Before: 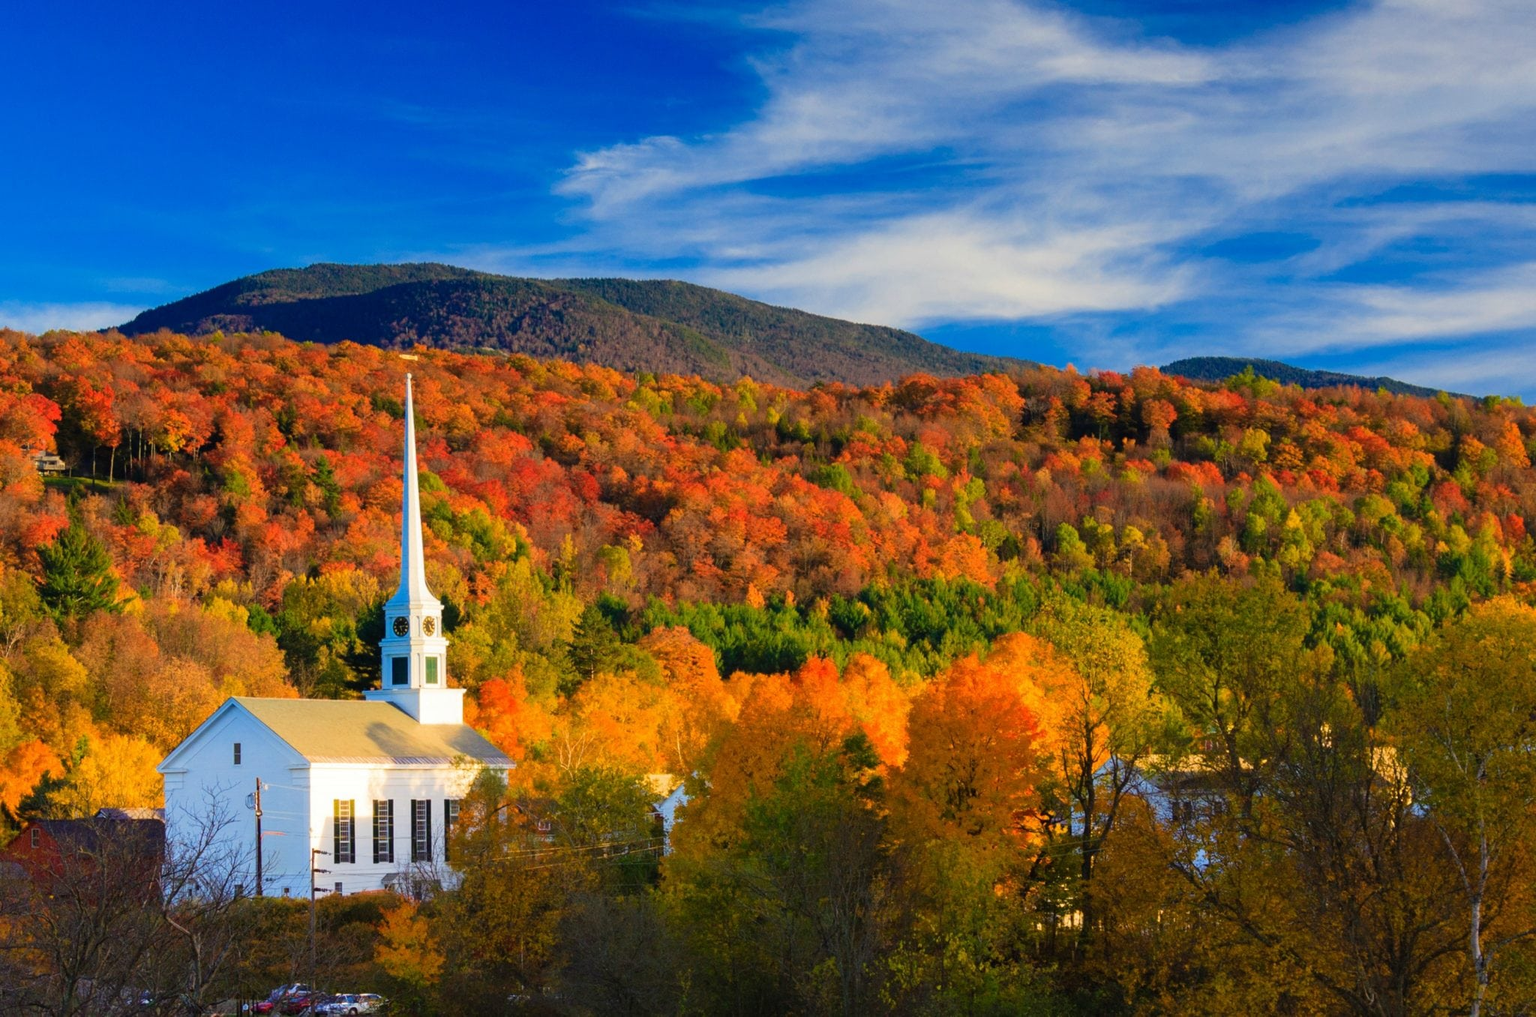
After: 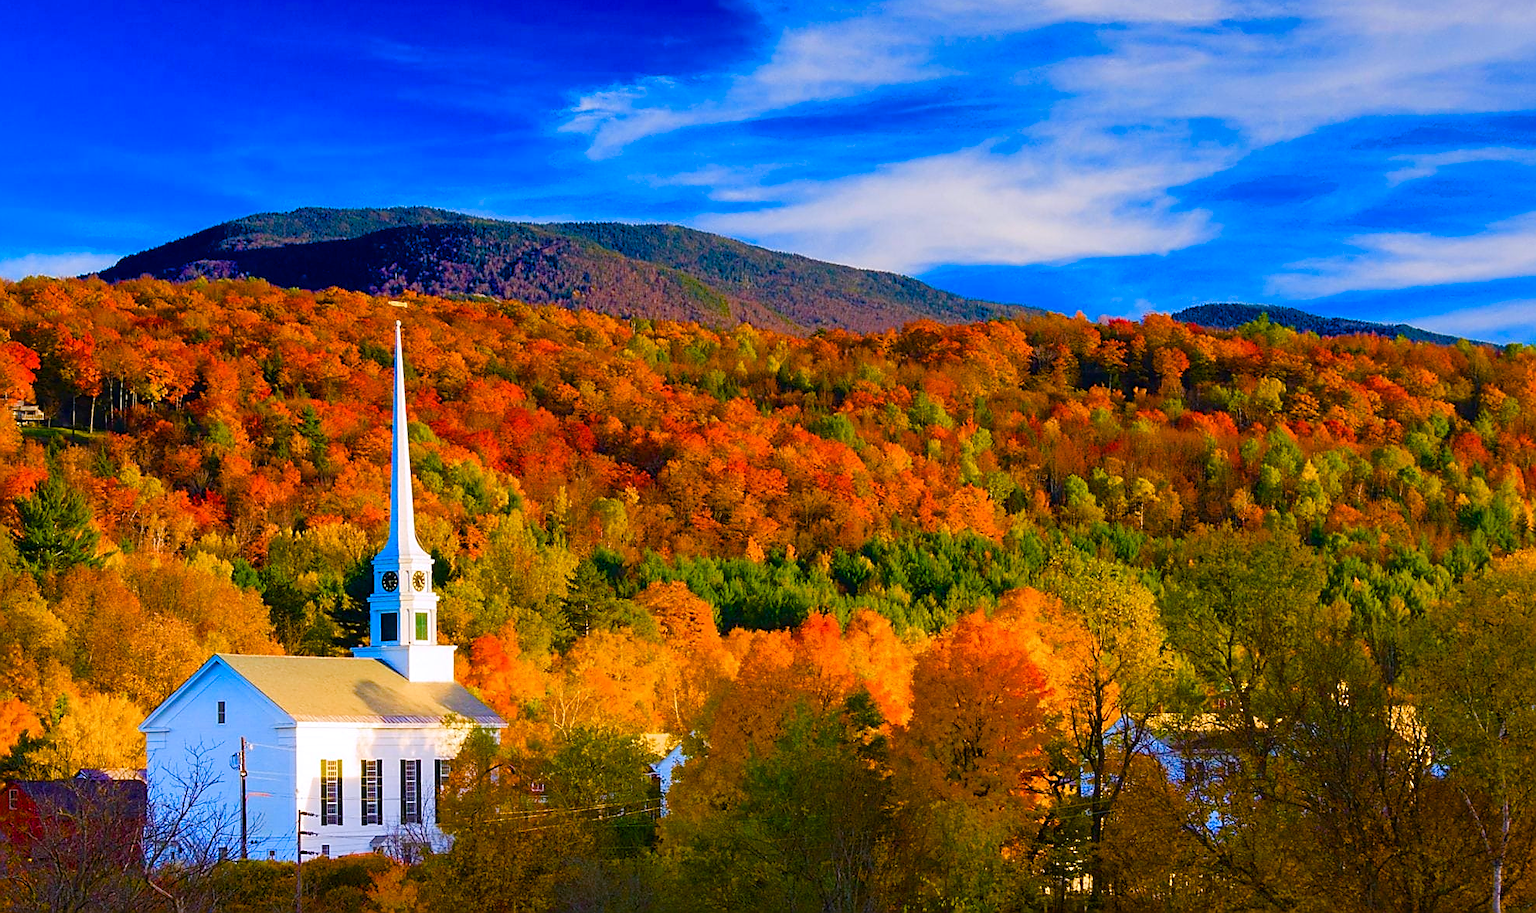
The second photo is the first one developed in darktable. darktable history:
sharpen: radius 1.4, amount 1.25, threshold 0.7
color balance rgb: perceptual saturation grading › global saturation 24.74%, perceptual saturation grading › highlights -51.22%, perceptual saturation grading › mid-tones 19.16%, perceptual saturation grading › shadows 60.98%, global vibrance 50%
white balance: red 1.004, blue 1.096
crop: left 1.507%, top 6.147%, right 1.379%, bottom 6.637%
